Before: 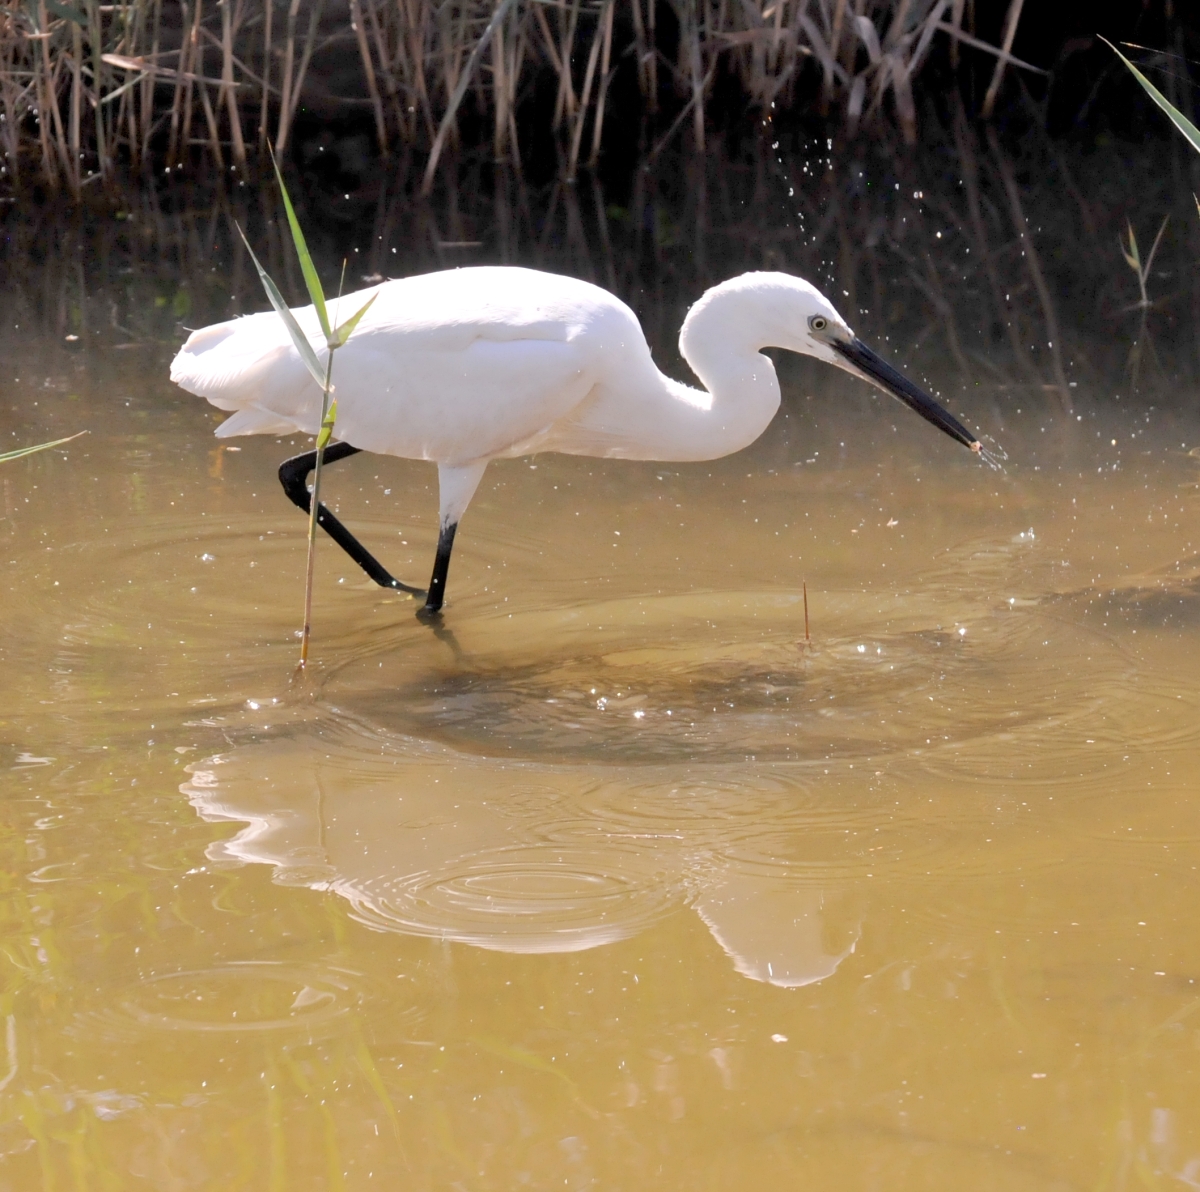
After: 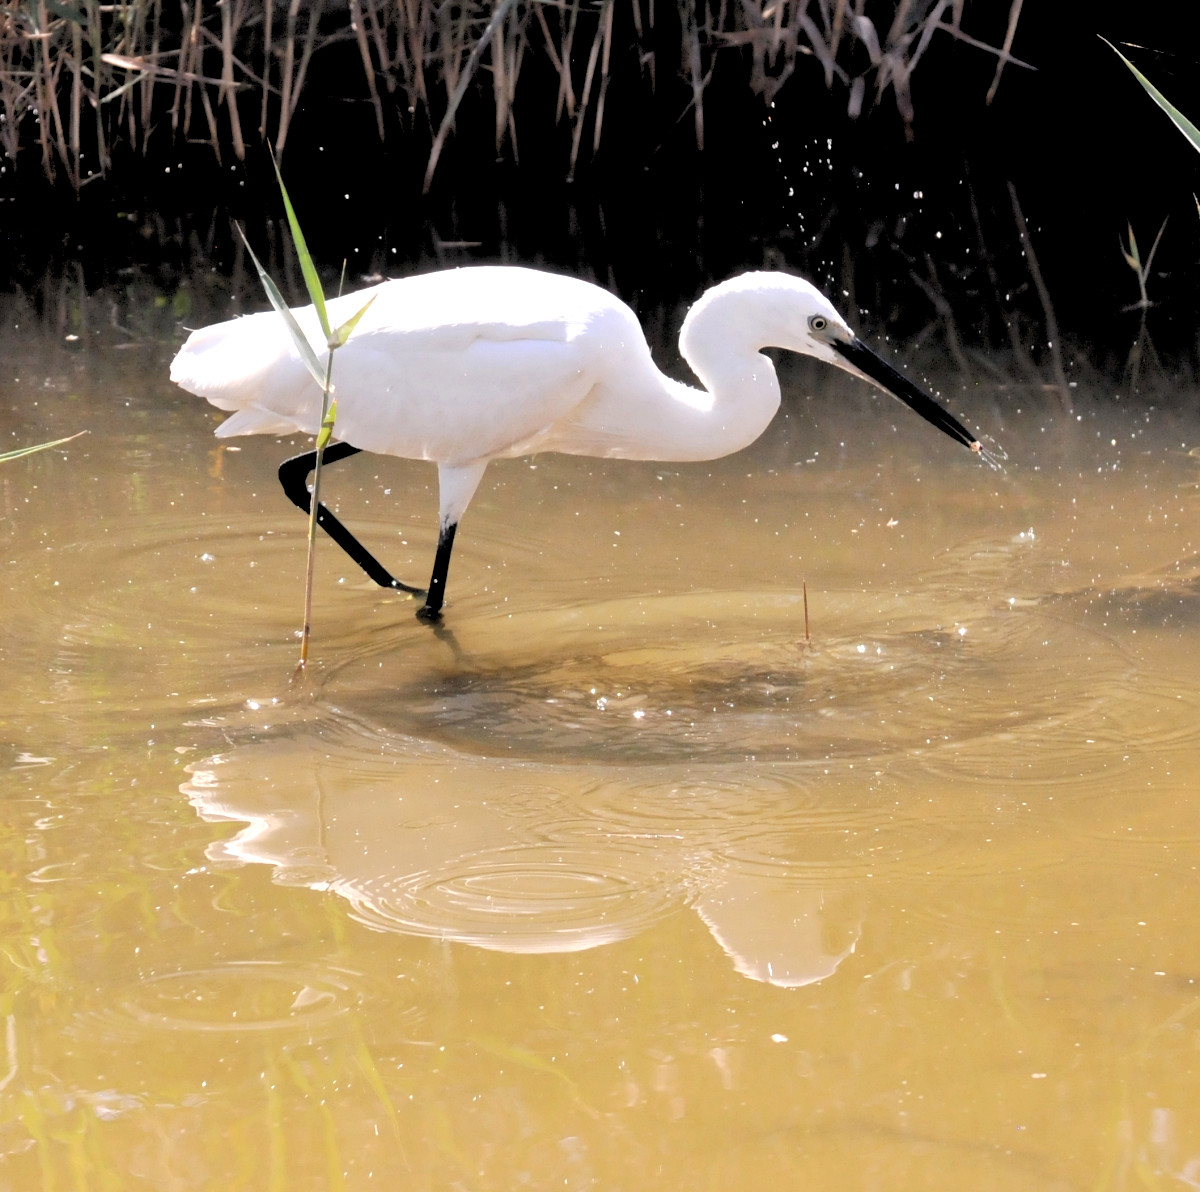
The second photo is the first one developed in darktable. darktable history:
rgb levels: levels [[0.034, 0.472, 0.904], [0, 0.5, 1], [0, 0.5, 1]]
exposure: exposure 0.3 EV, compensate highlight preservation false
